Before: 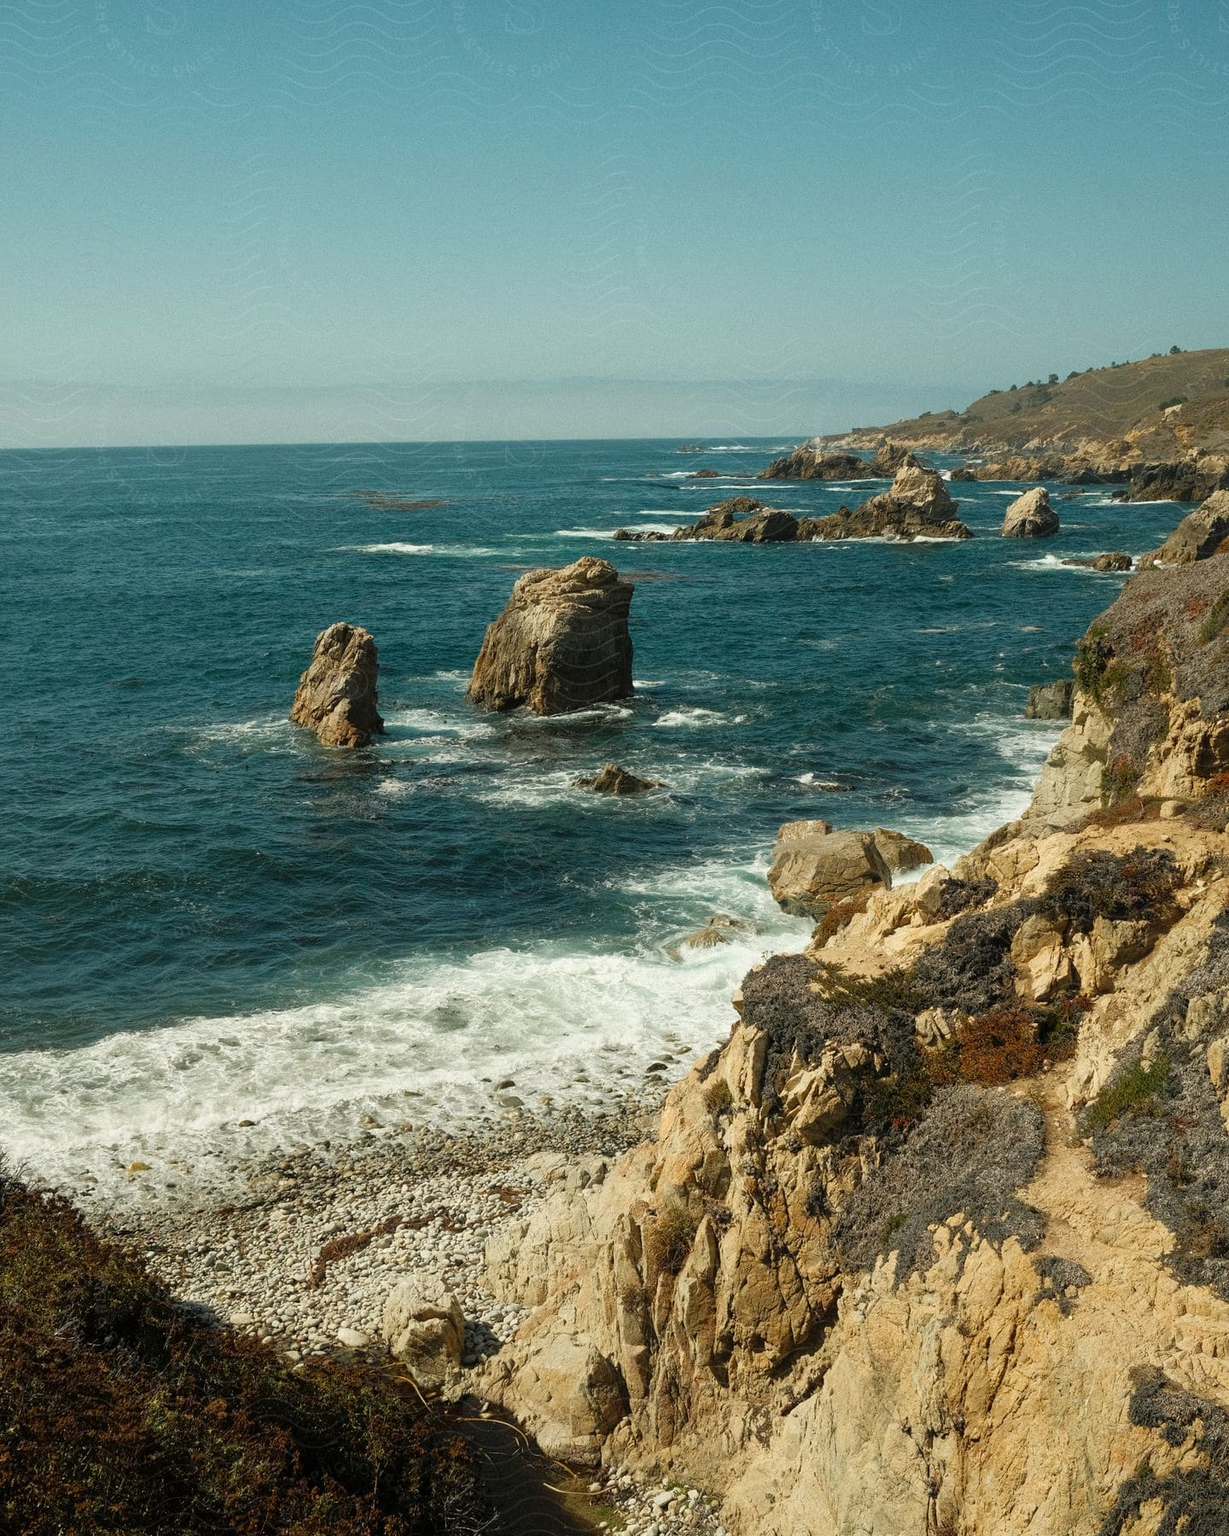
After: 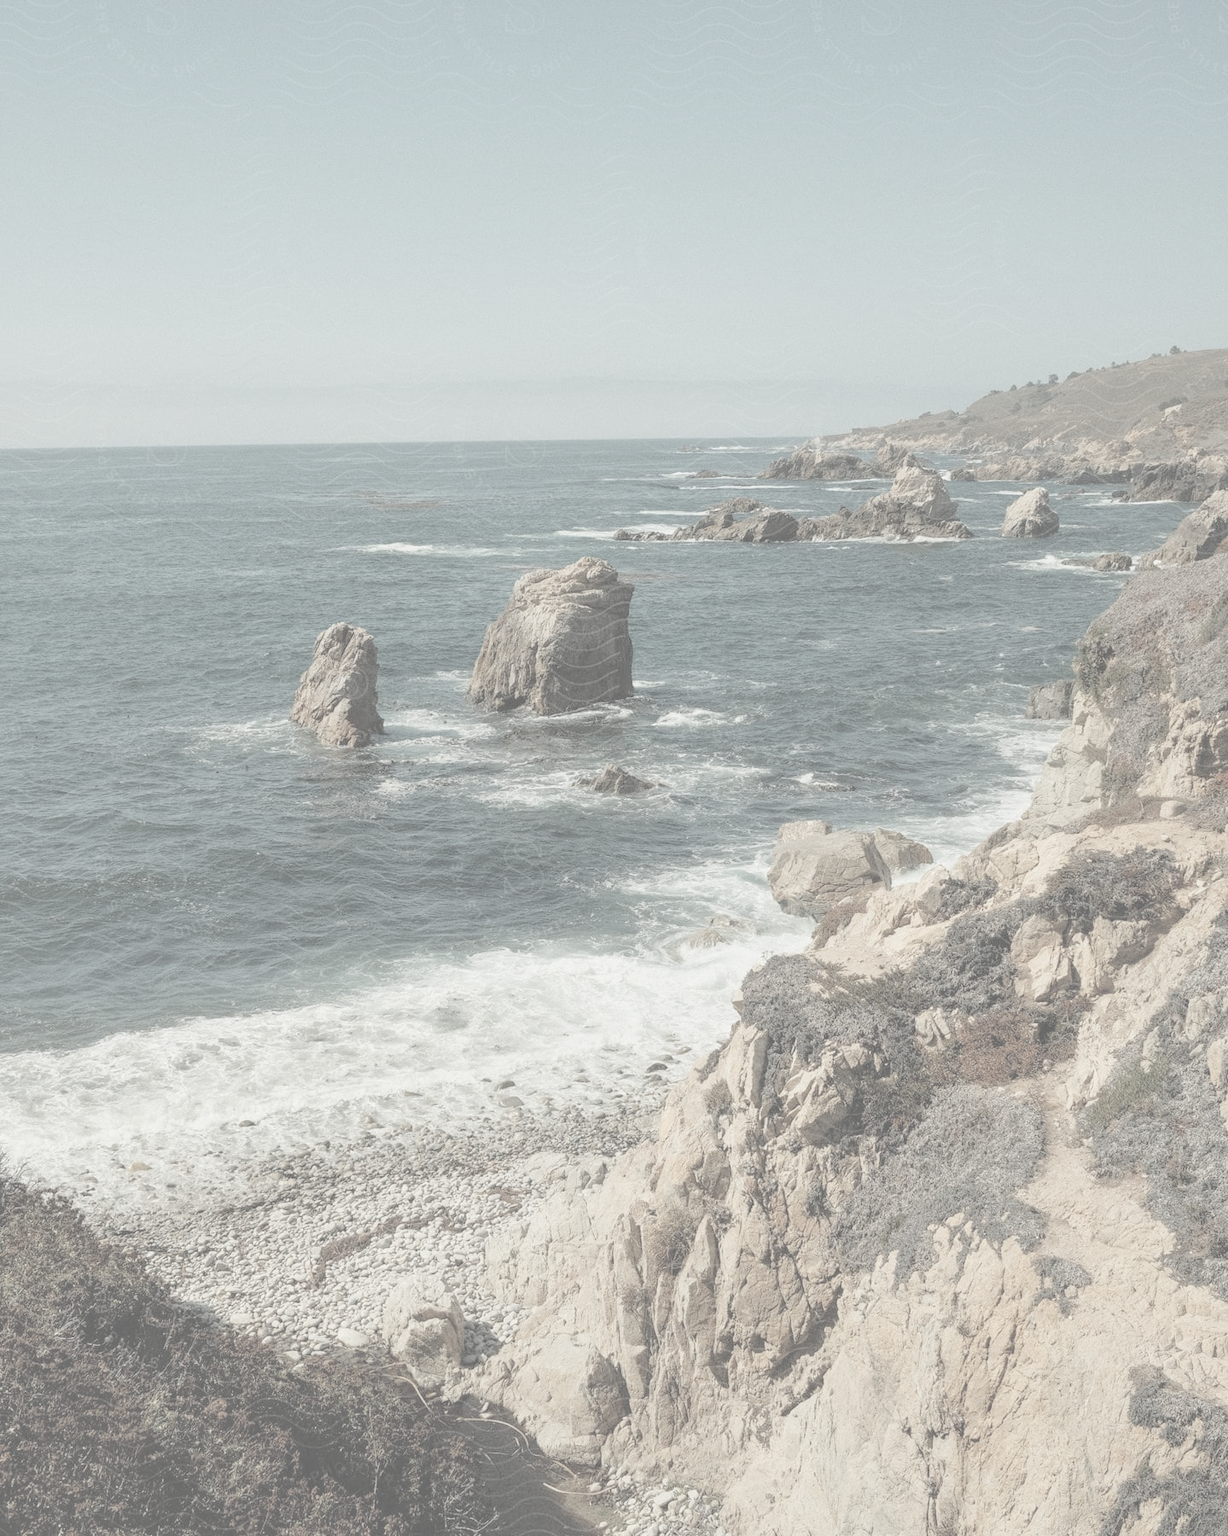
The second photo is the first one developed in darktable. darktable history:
contrast brightness saturation: contrast -0.304, brightness 0.755, saturation -0.771
local contrast: on, module defaults
